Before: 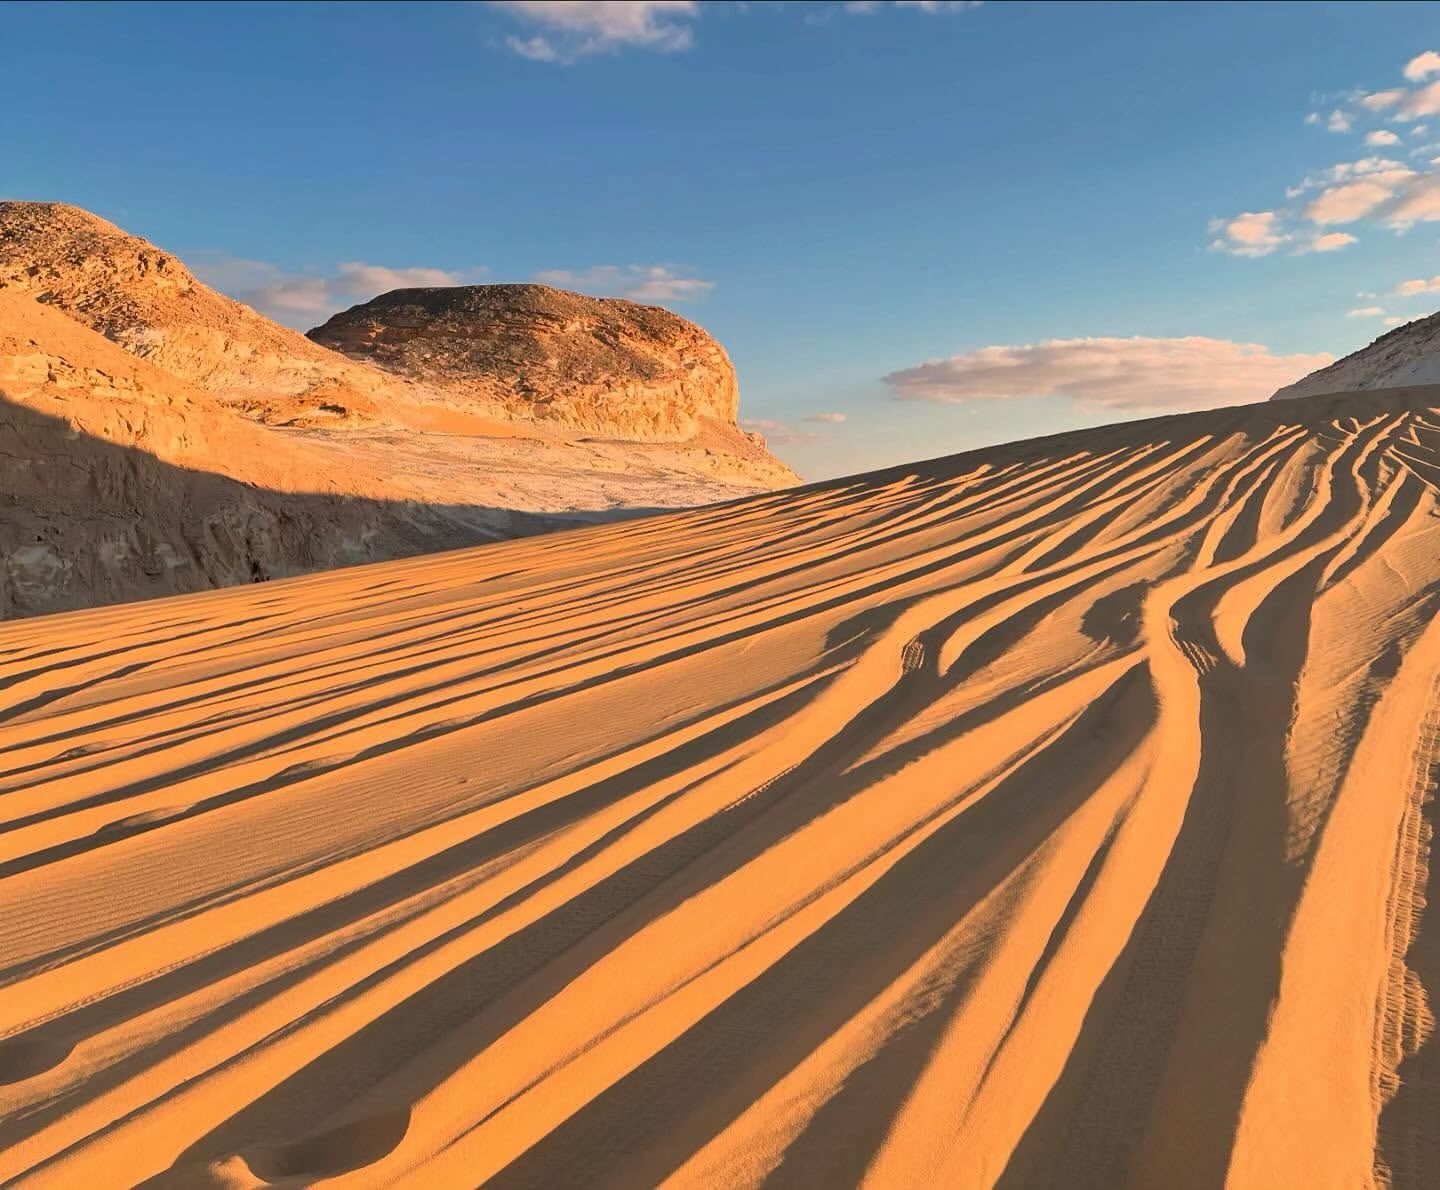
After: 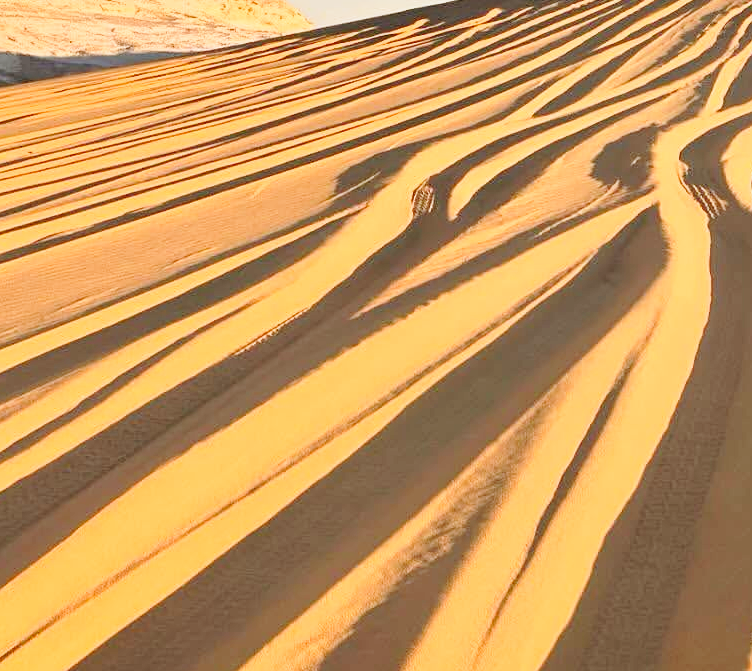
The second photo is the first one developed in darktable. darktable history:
crop: left 34.093%, top 38.344%, right 13.623%, bottom 5.234%
base curve: curves: ch0 [(0, 0) (0.028, 0.03) (0.121, 0.232) (0.46, 0.748) (0.859, 0.968) (1, 1)], preserve colors none
